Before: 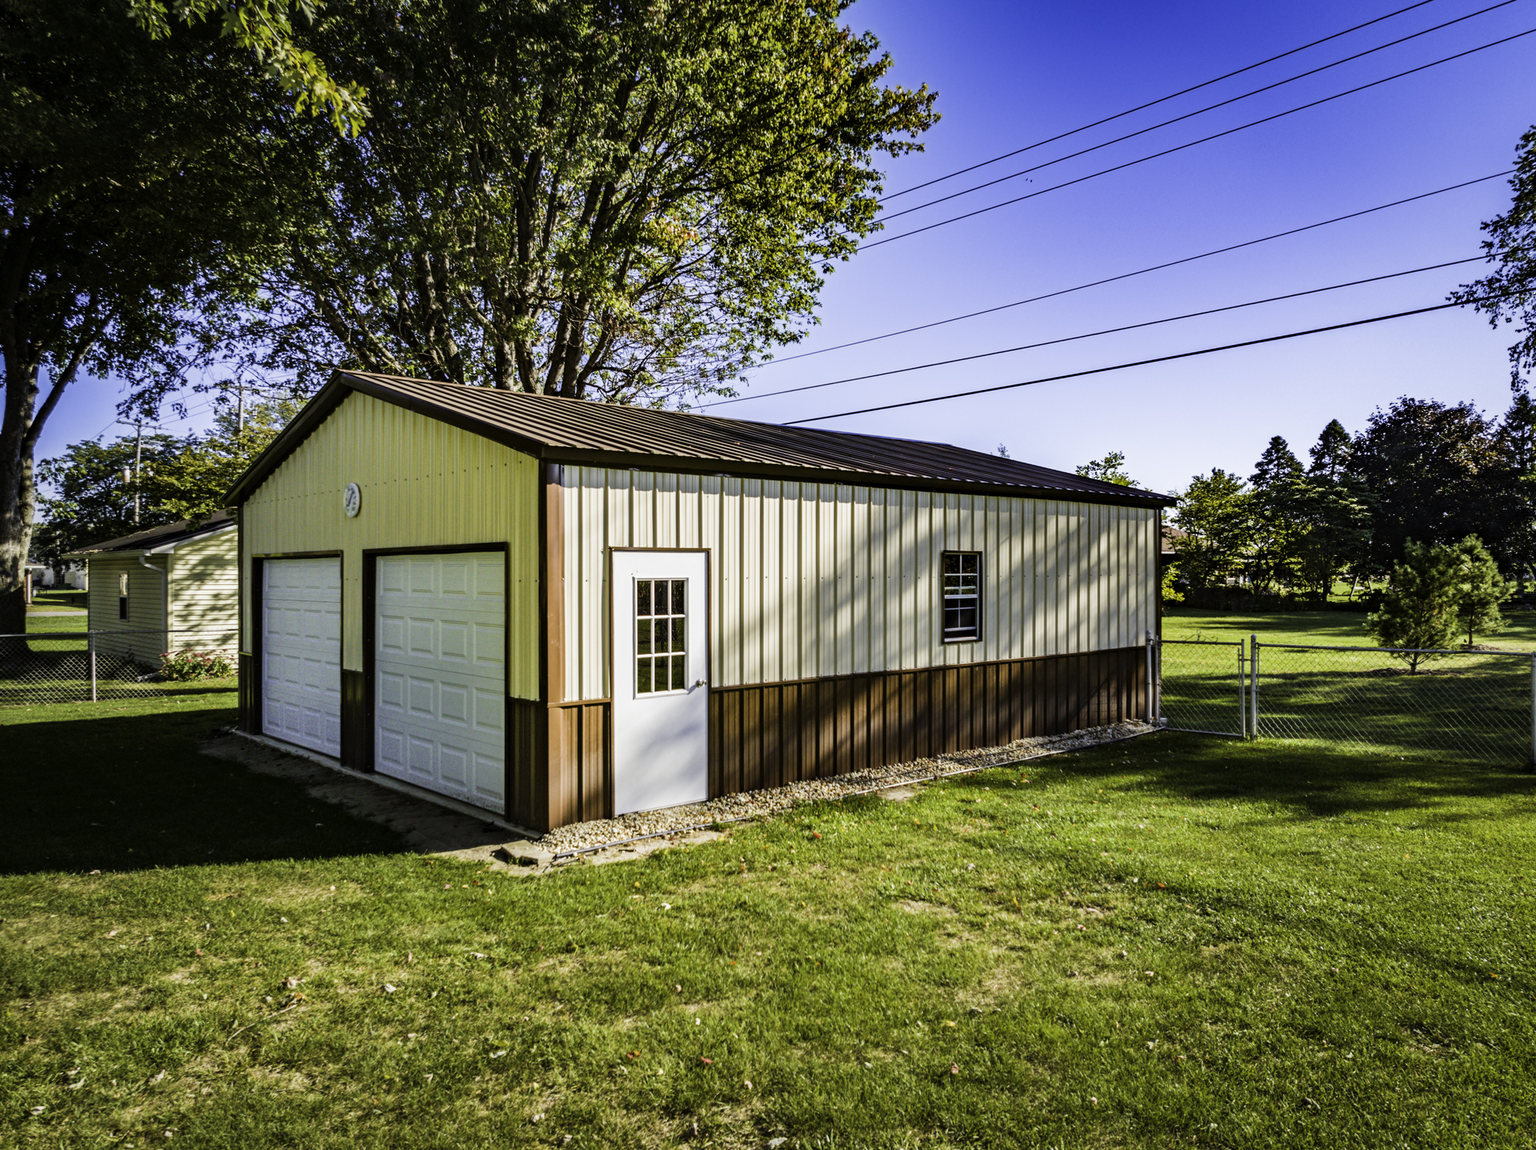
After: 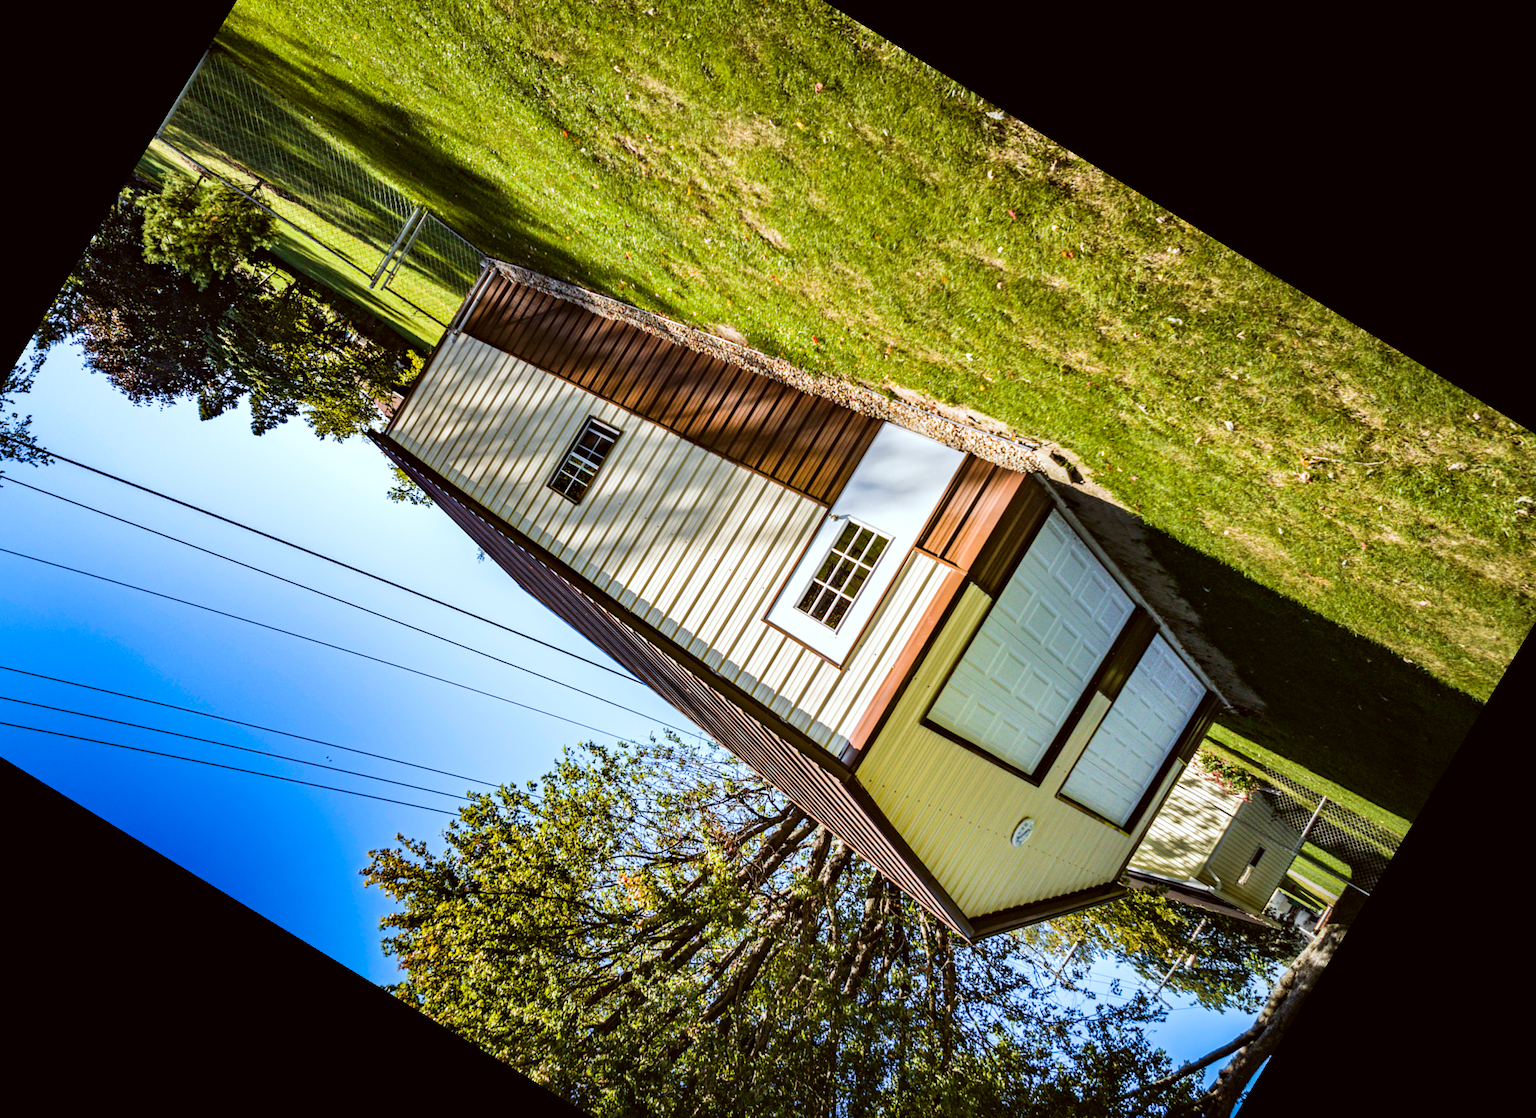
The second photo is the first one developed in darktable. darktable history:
exposure: exposure 0.191 EV, compensate highlight preservation false
color correction: highlights a* -3.28, highlights b* -6.24, shadows a* 3.1, shadows b* 5.19
crop and rotate: angle 148.68°, left 9.111%, top 15.603%, right 4.588%, bottom 17.041%
